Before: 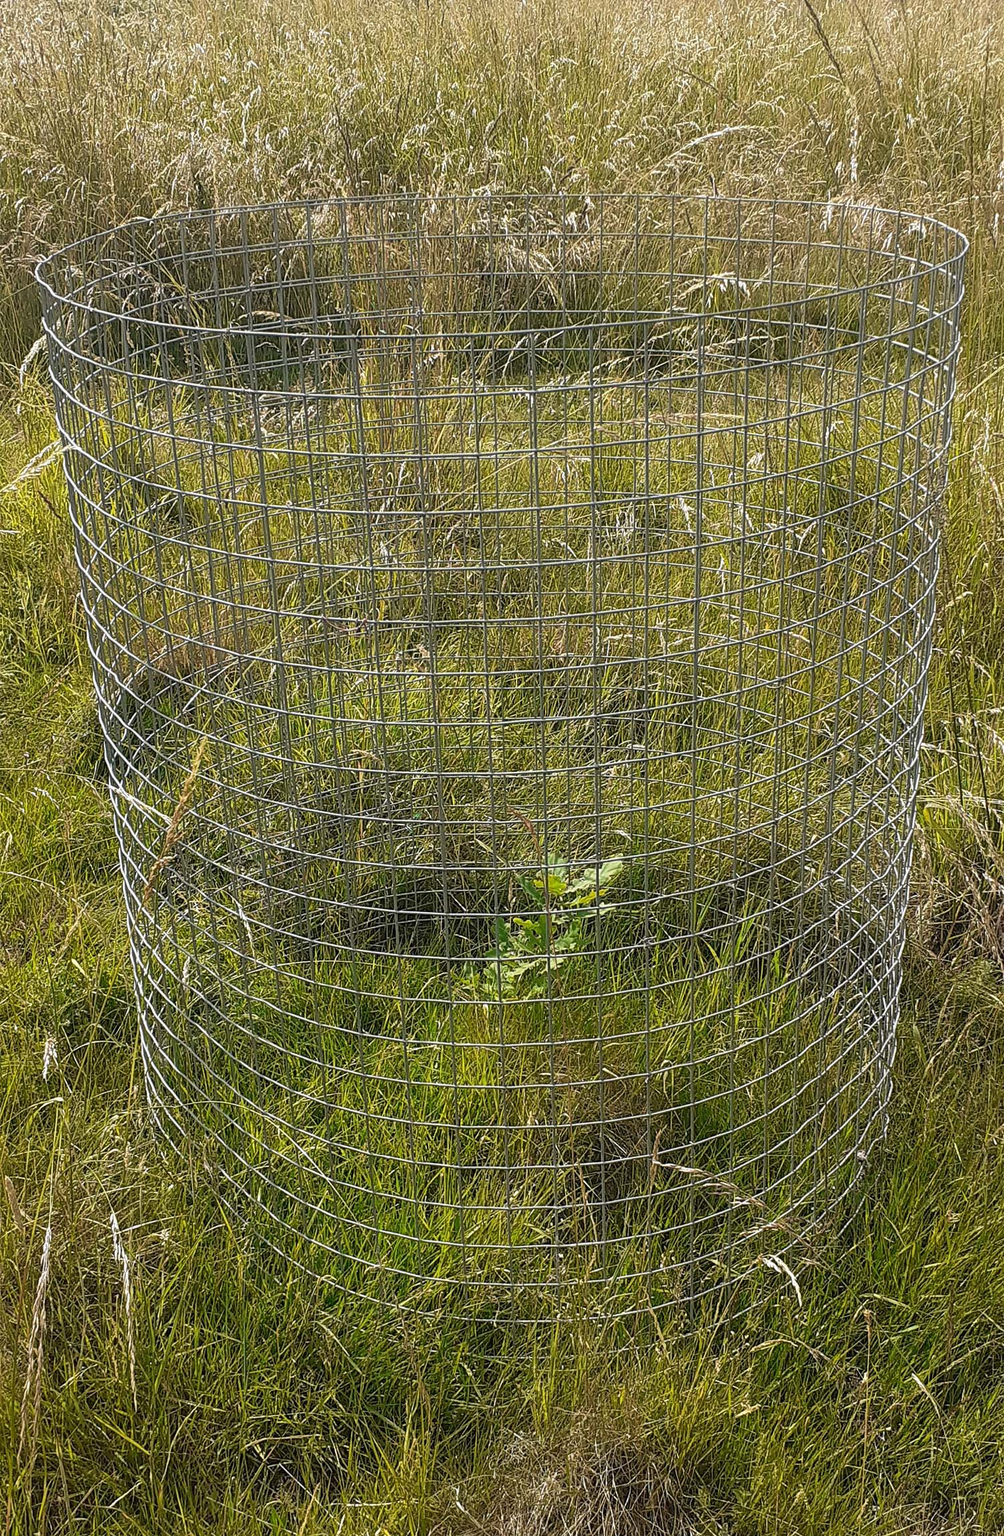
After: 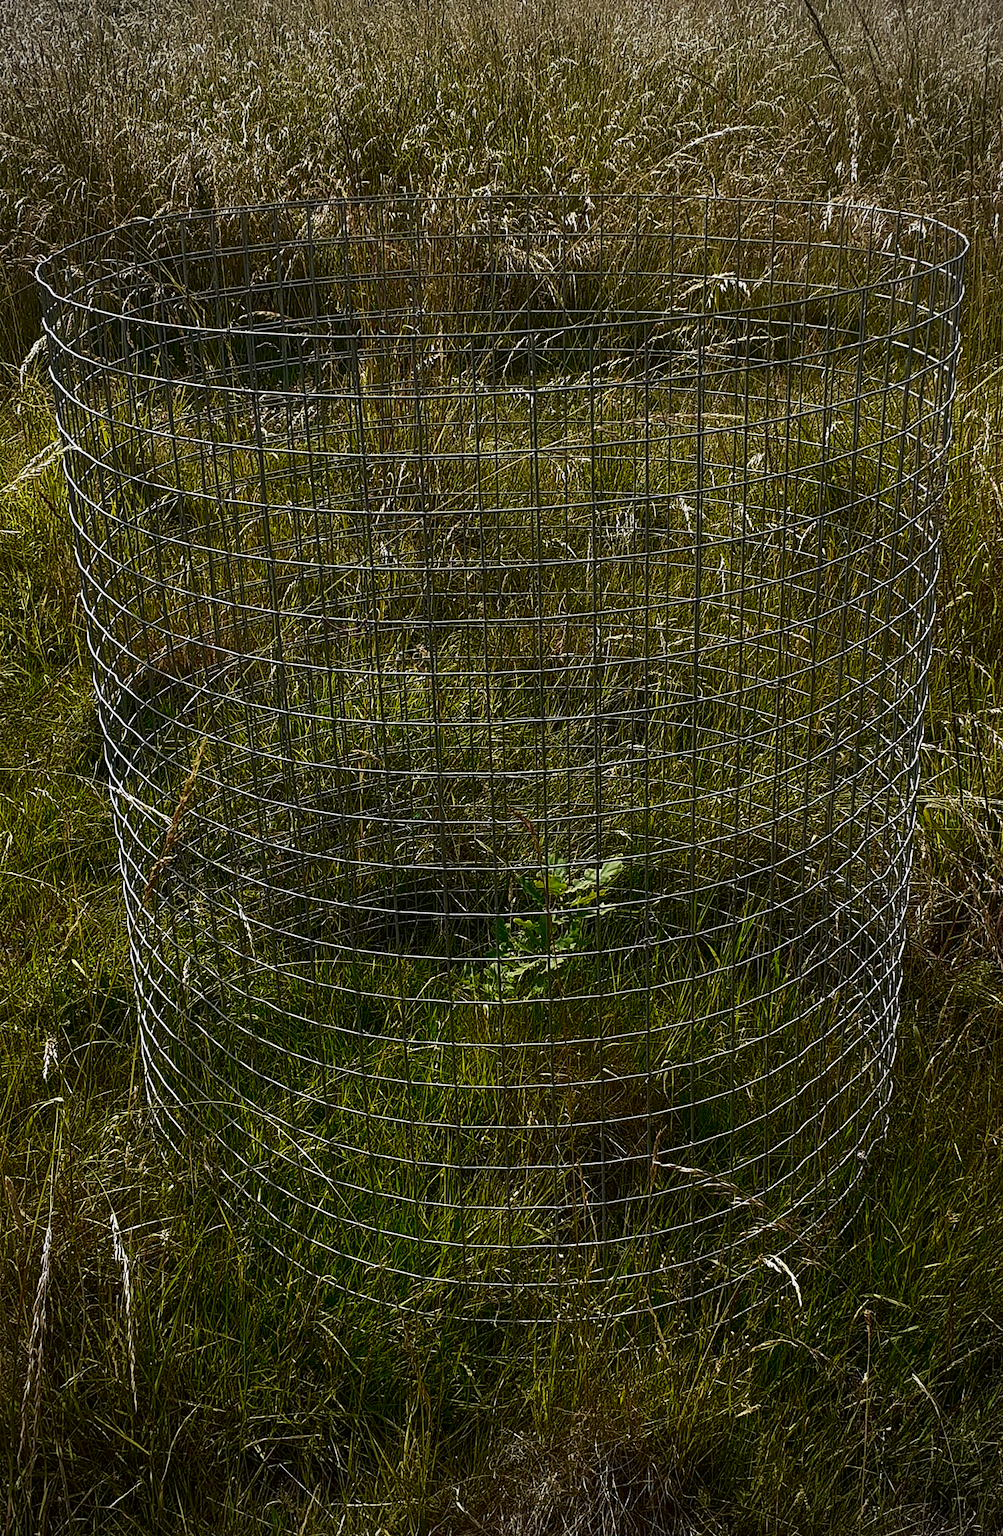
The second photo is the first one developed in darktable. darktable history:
contrast brightness saturation: brightness -0.52
vignetting: fall-off start 79.88%
